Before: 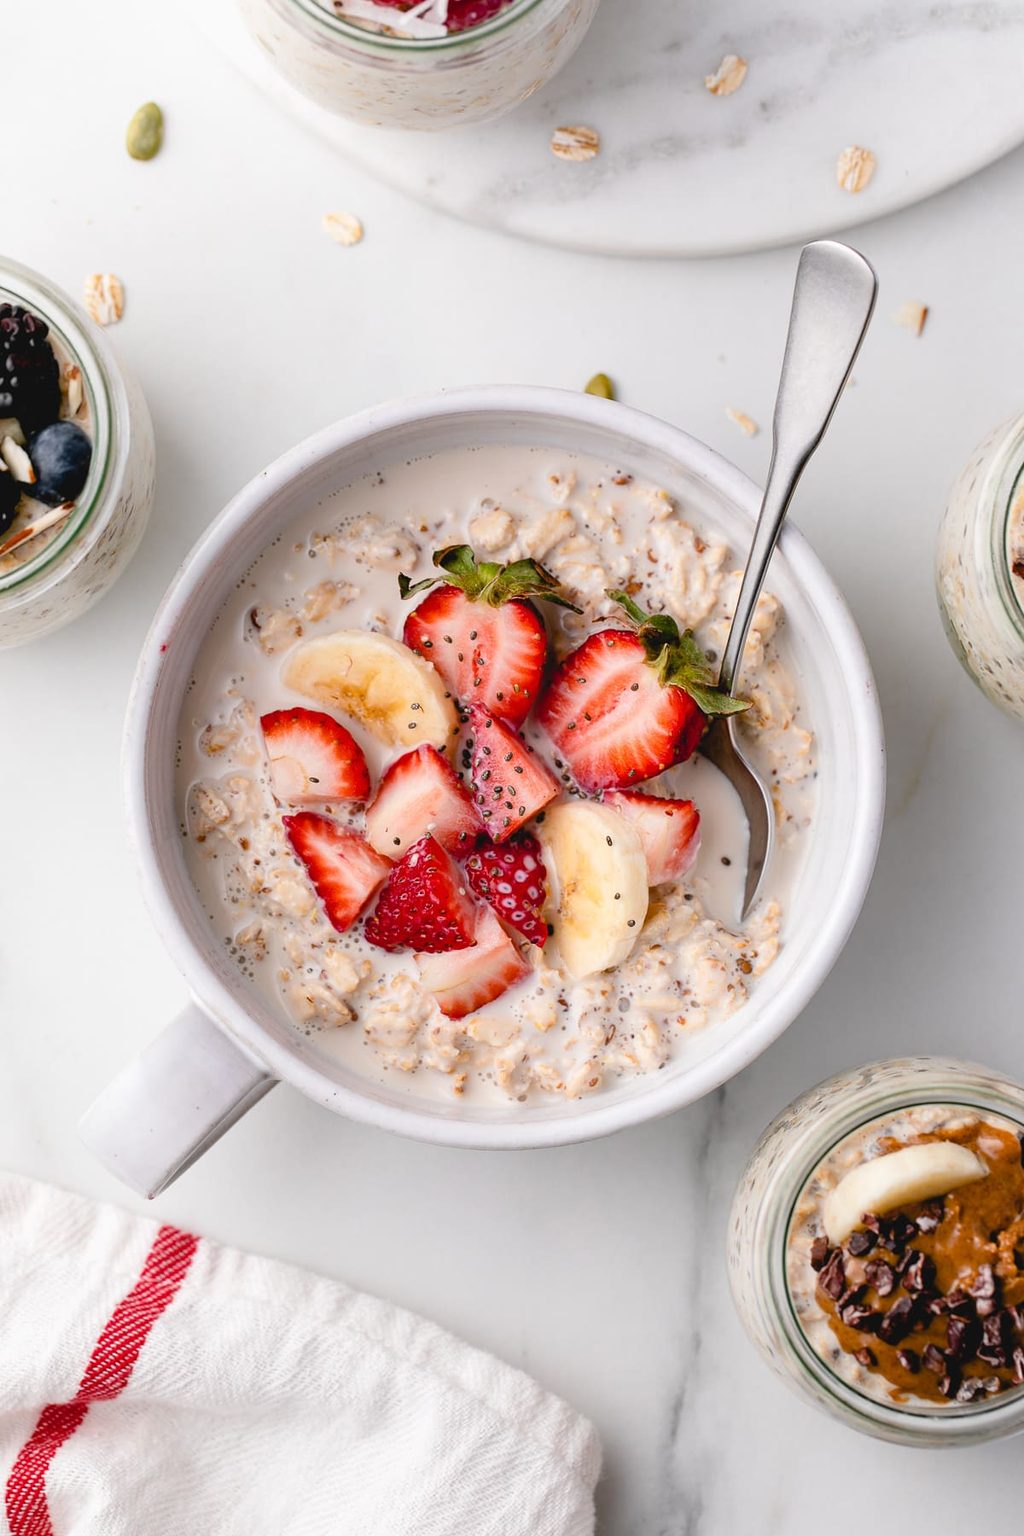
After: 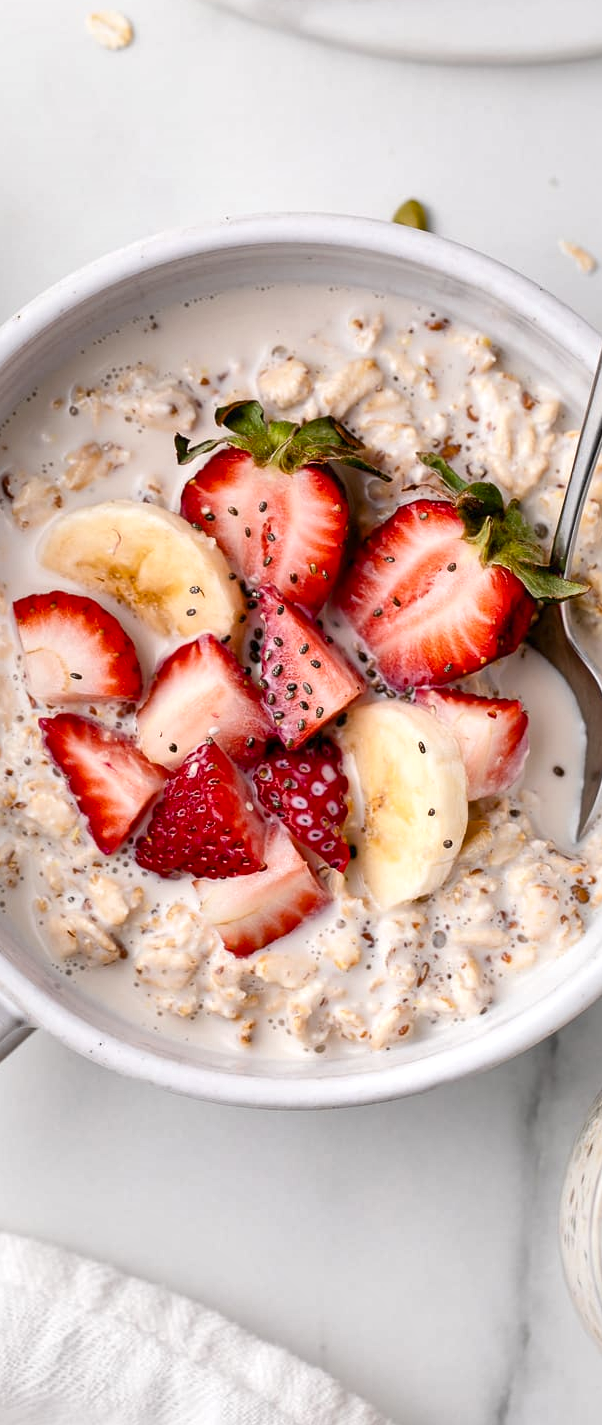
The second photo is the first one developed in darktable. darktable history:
crop and rotate: angle 0.012°, left 24.365%, top 13.237%, right 25.395%, bottom 7.531%
local contrast: mode bilateral grid, contrast 25, coarseness 61, detail 151%, midtone range 0.2
